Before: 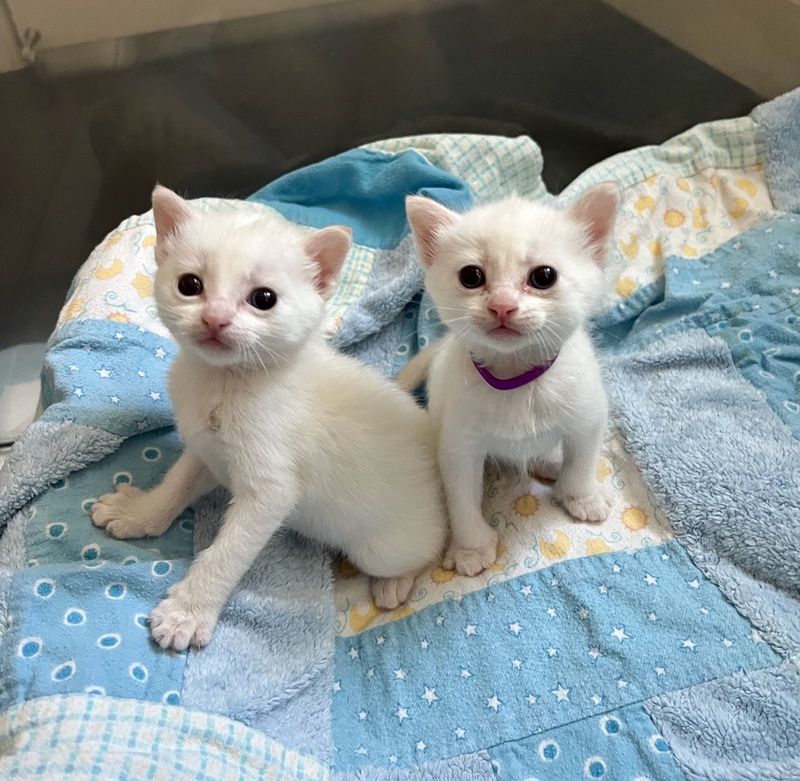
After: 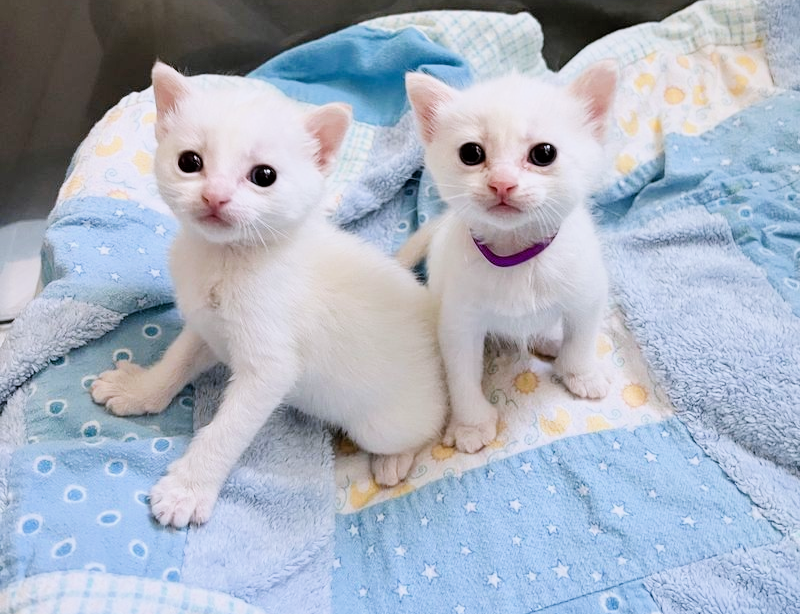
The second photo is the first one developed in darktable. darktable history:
tone curve: curves: ch0 [(0, 0) (0.003, 0.003) (0.011, 0.011) (0.025, 0.025) (0.044, 0.045) (0.069, 0.07) (0.1, 0.1) (0.136, 0.137) (0.177, 0.179) (0.224, 0.226) (0.277, 0.279) (0.335, 0.338) (0.399, 0.402) (0.468, 0.472) (0.543, 0.547) (0.623, 0.628) (0.709, 0.715) (0.801, 0.807) (0.898, 0.902) (1, 1)], preserve colors none
crop and rotate: top 15.774%, bottom 5.506%
exposure: exposure 1 EV, compensate highlight preservation false
filmic rgb: black relative exposure -7.65 EV, white relative exposure 4.56 EV, hardness 3.61
white balance: red 1.004, blue 1.096
